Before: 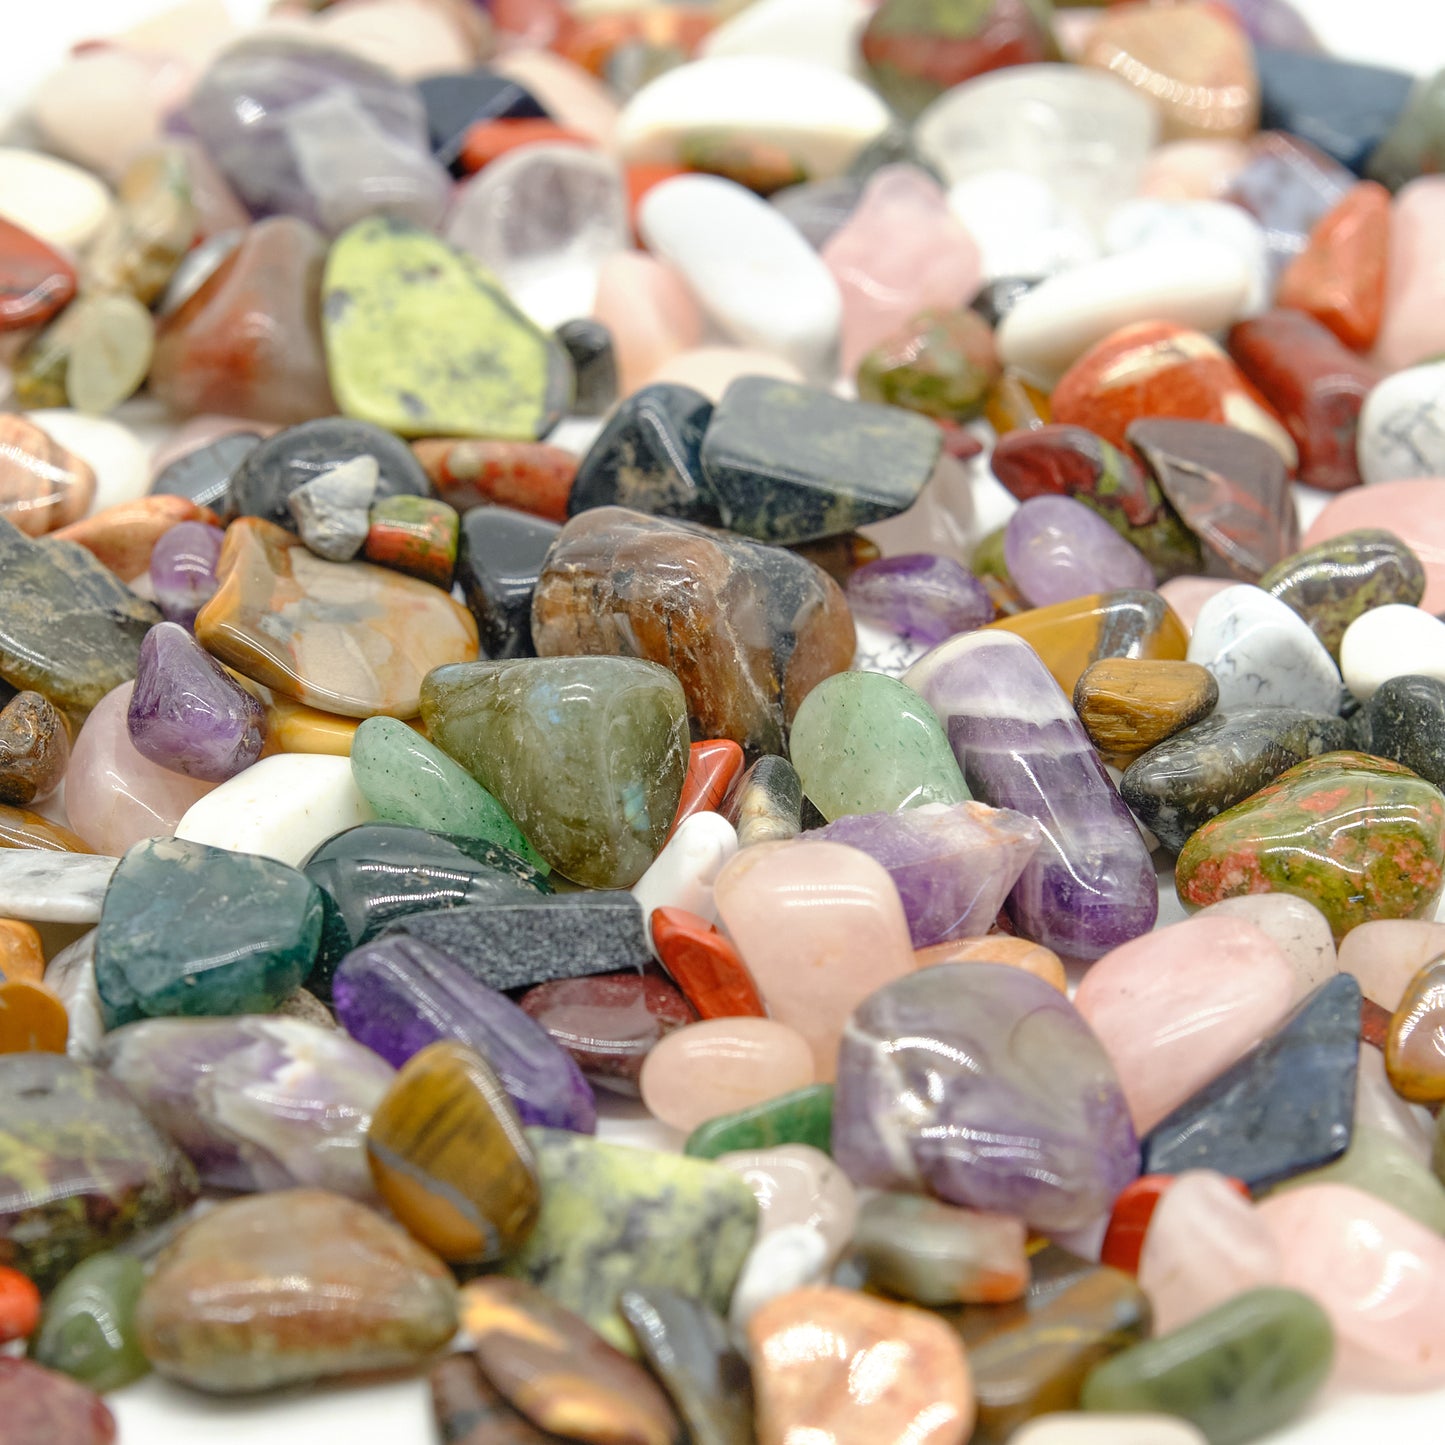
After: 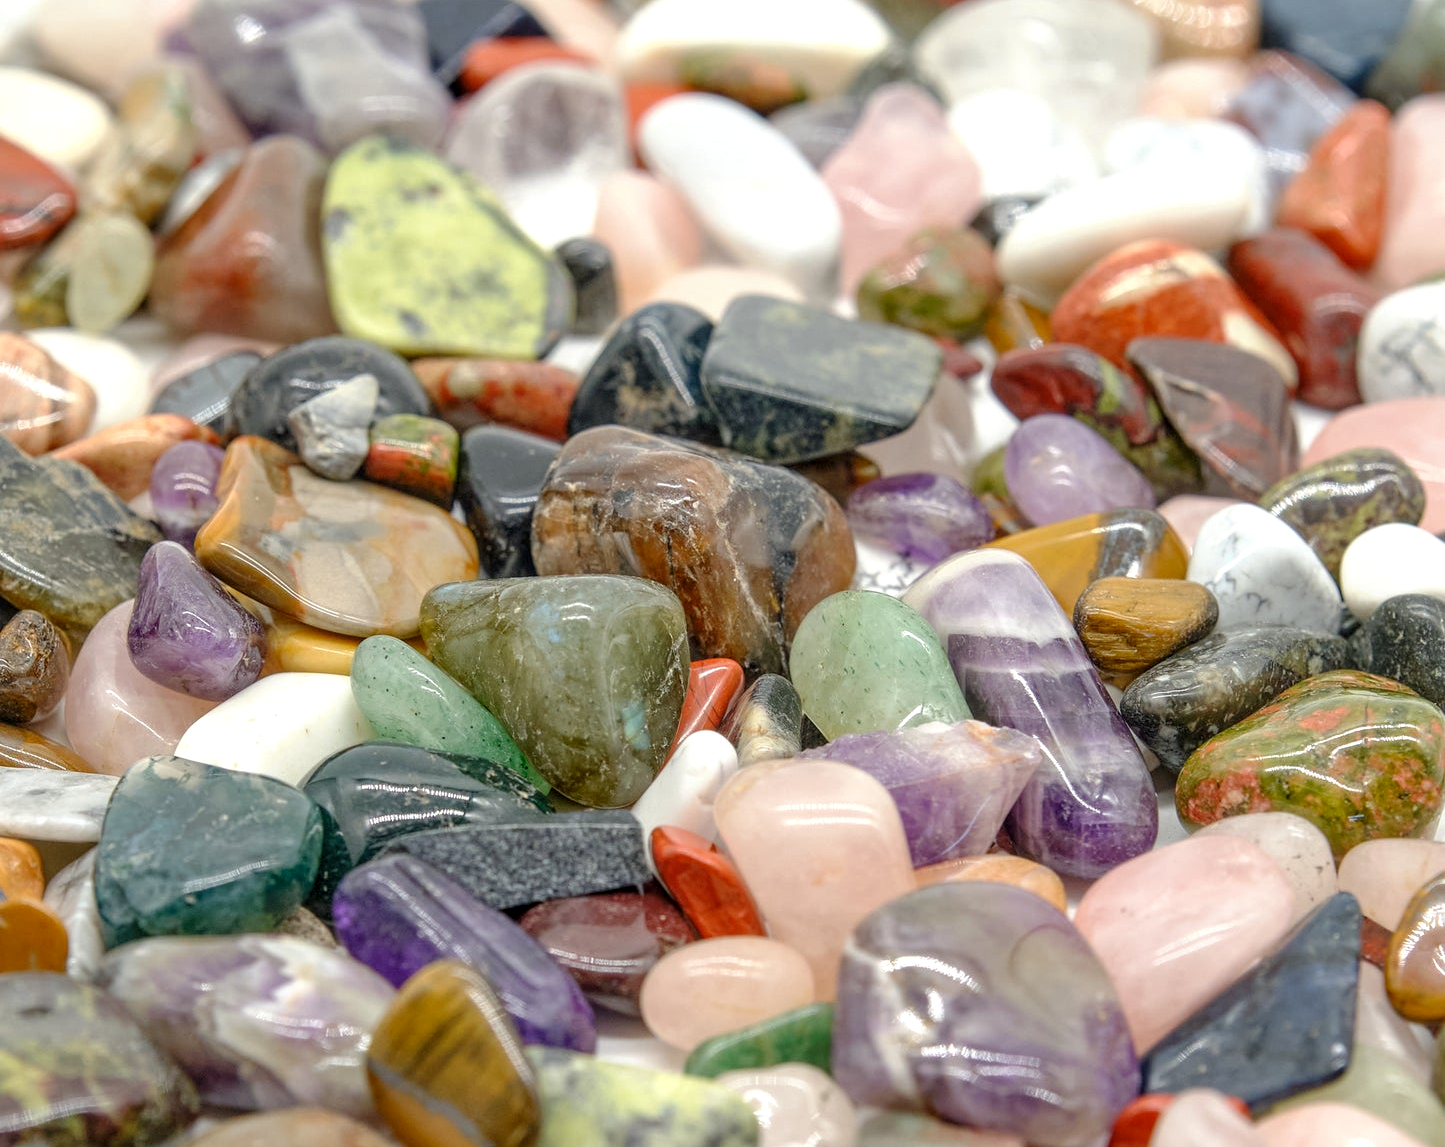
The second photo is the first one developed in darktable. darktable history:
crop and rotate: top 5.667%, bottom 14.937%
local contrast: on, module defaults
